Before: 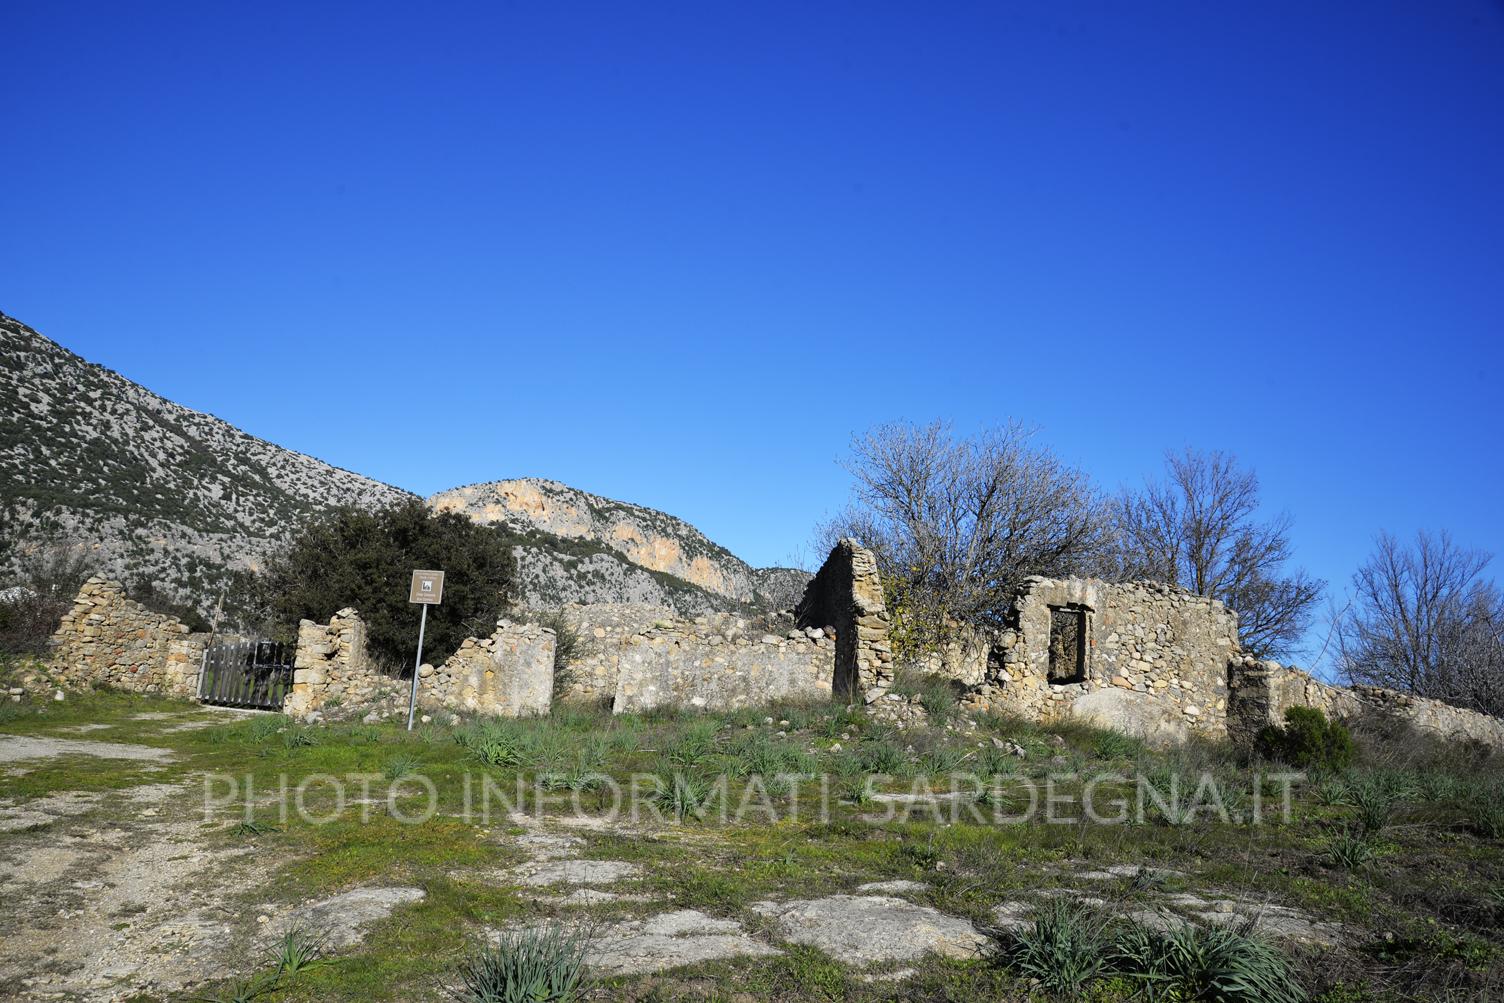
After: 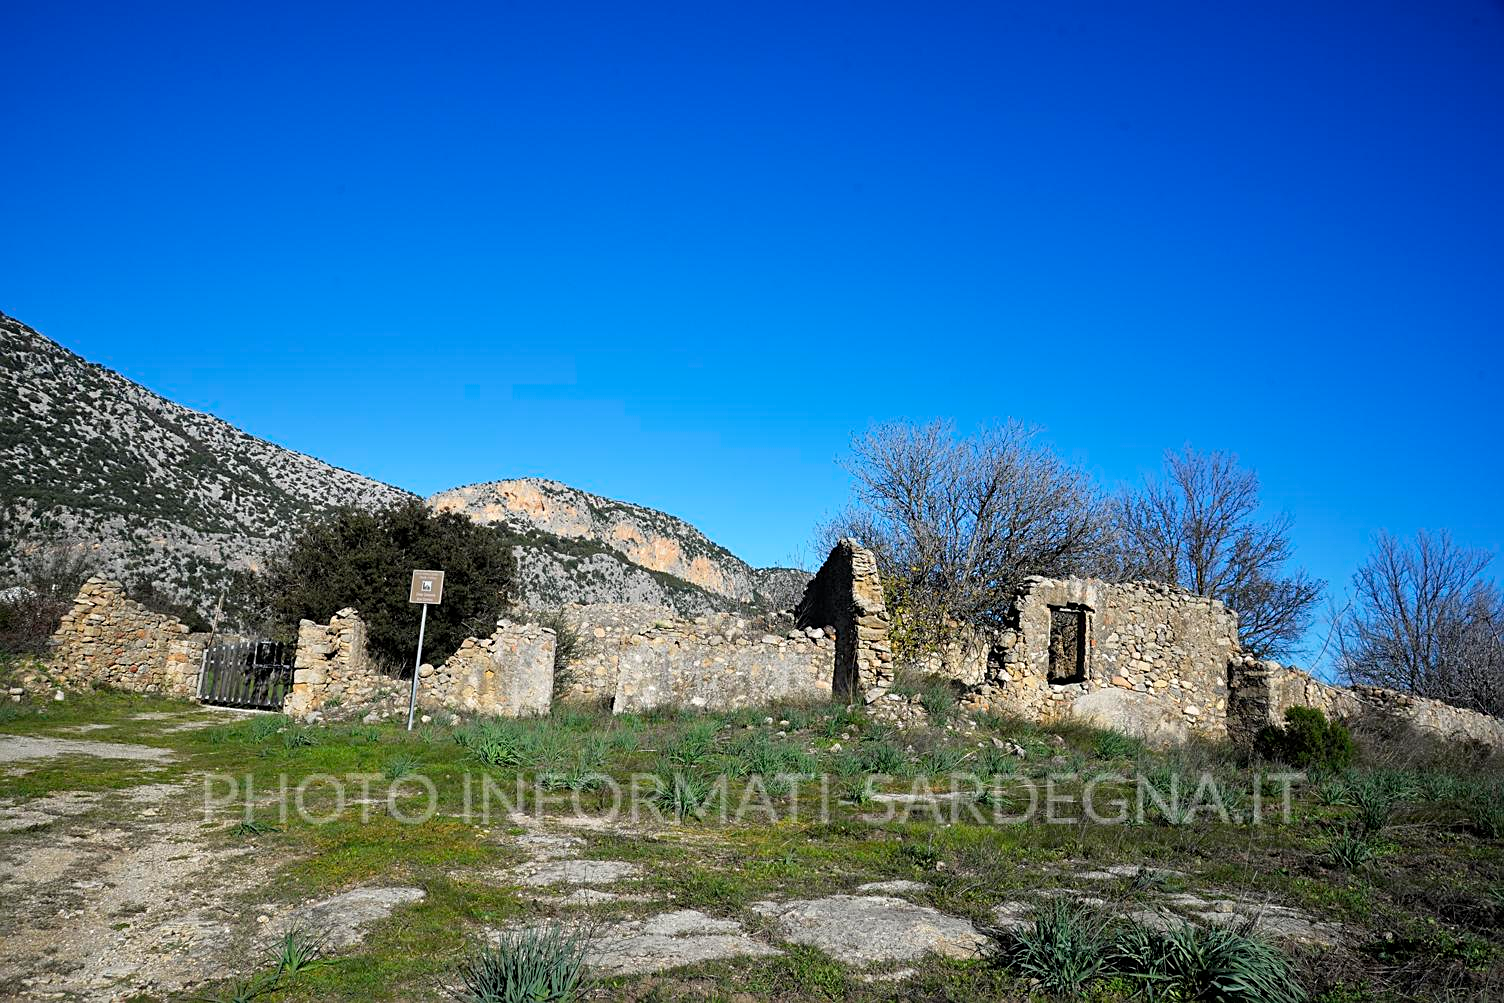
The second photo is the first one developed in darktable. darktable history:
sharpen: radius 2.167, amount 0.381, threshold 0
tone equalizer: -7 EV 0.13 EV, smoothing diameter 25%, edges refinement/feathering 10, preserve details guided filter
exposure: compensate highlight preservation false
